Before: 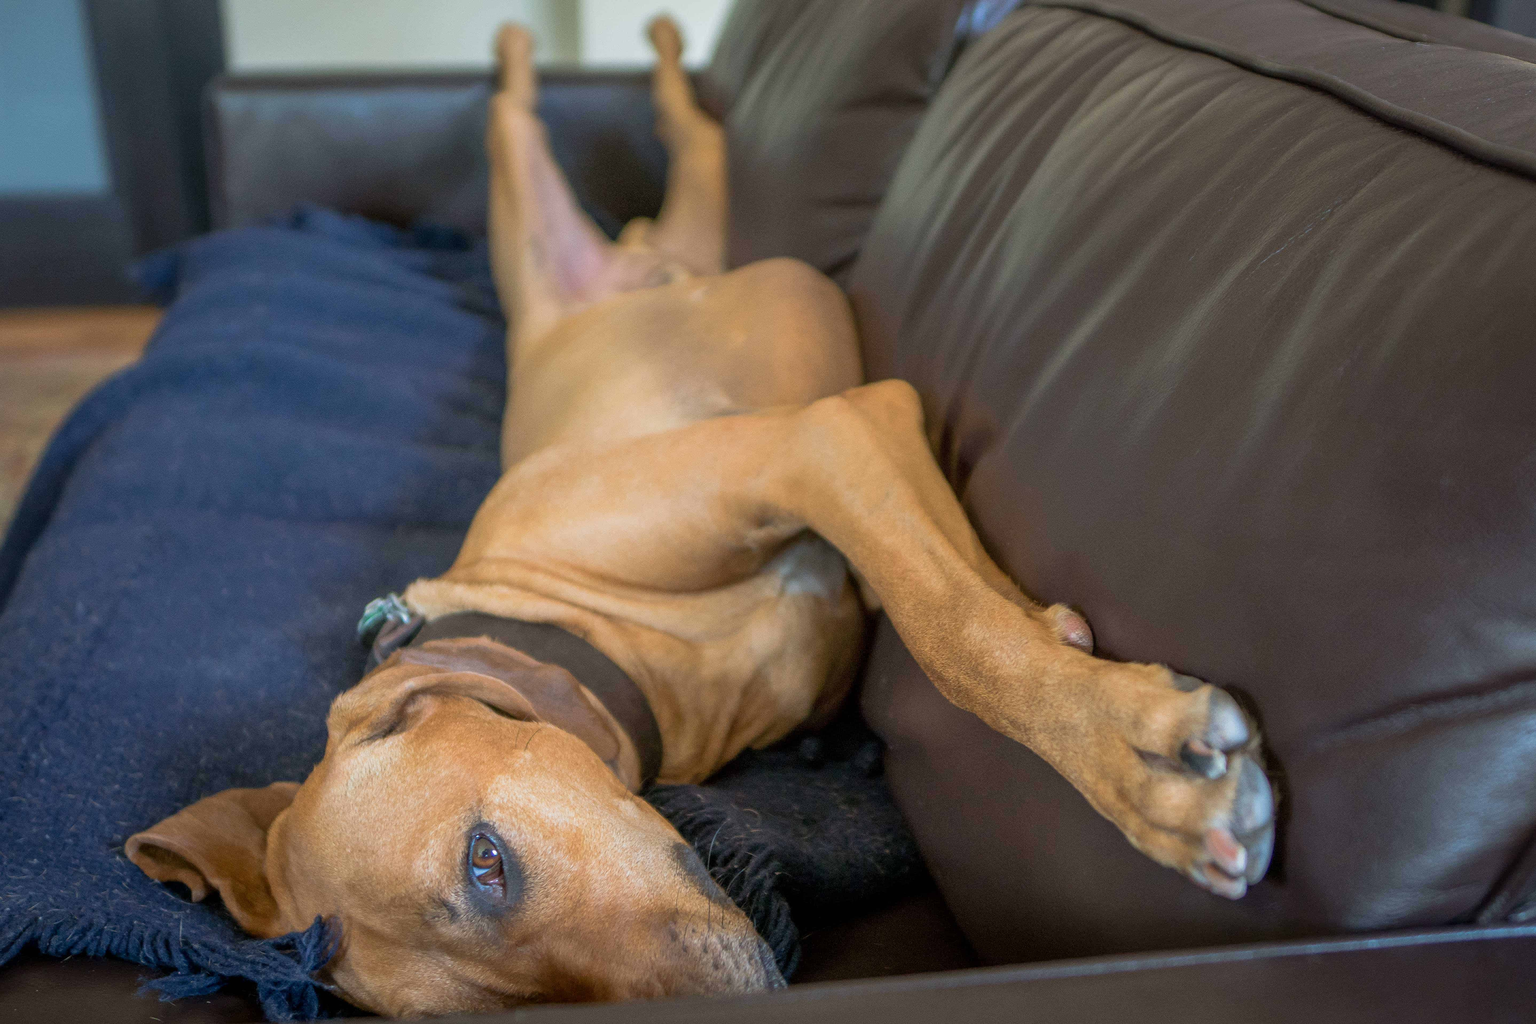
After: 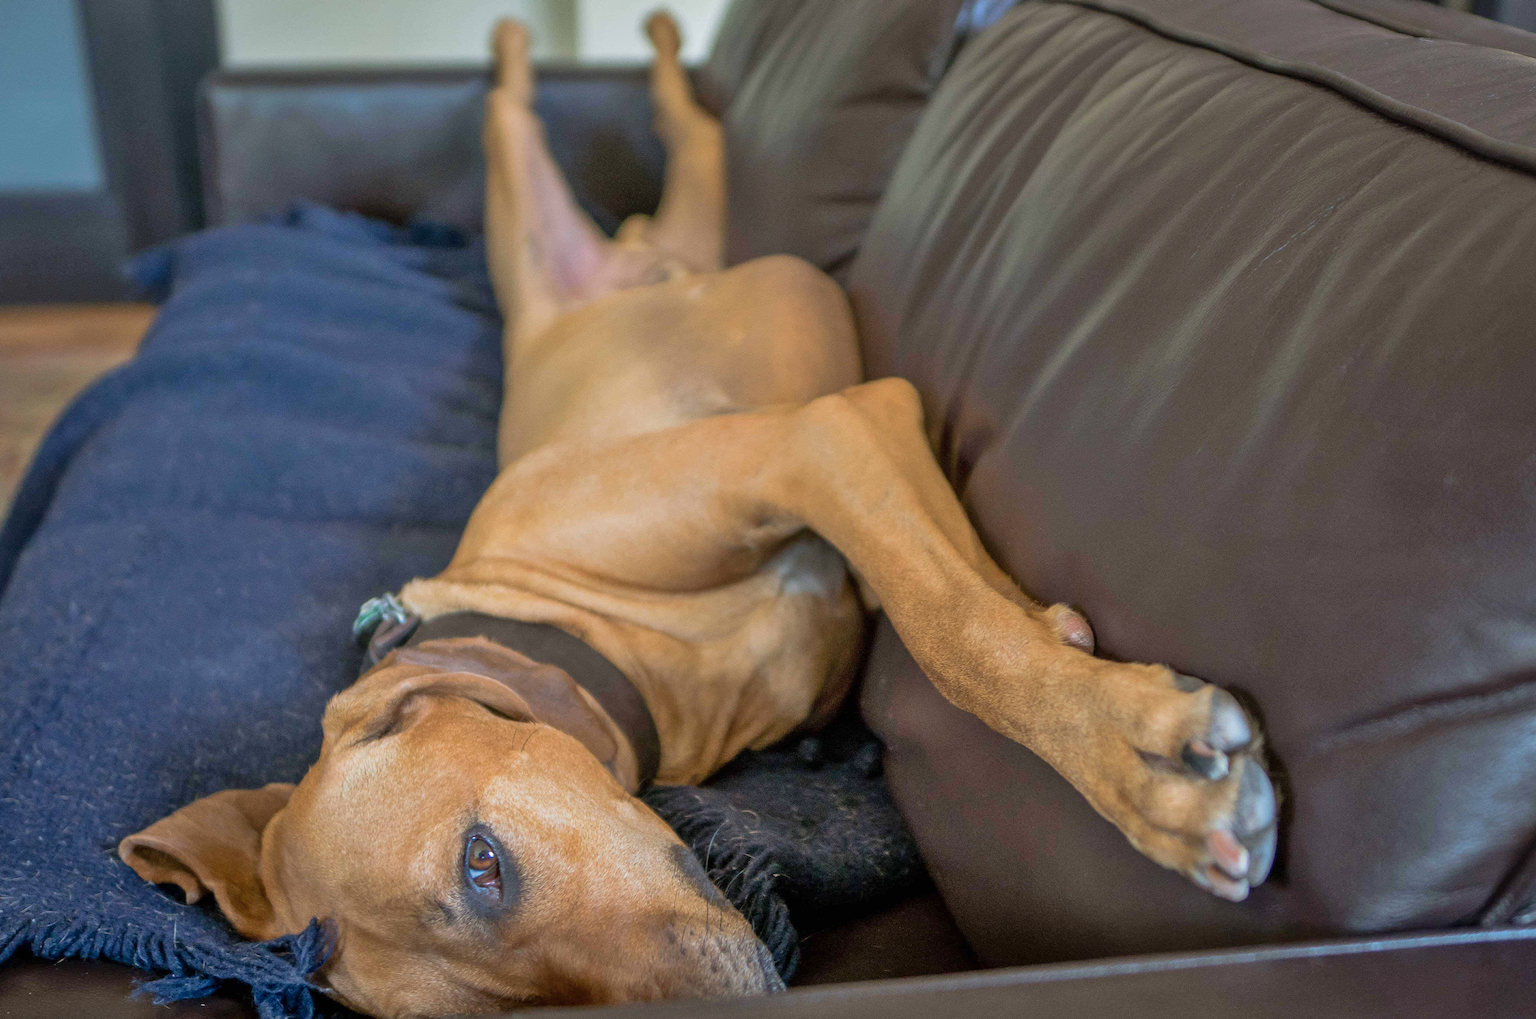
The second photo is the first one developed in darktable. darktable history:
shadows and highlights: shadows 47.85, highlights -42.25, soften with gaussian
crop: left 0.497%, top 0.512%, right 0.24%, bottom 0.69%
